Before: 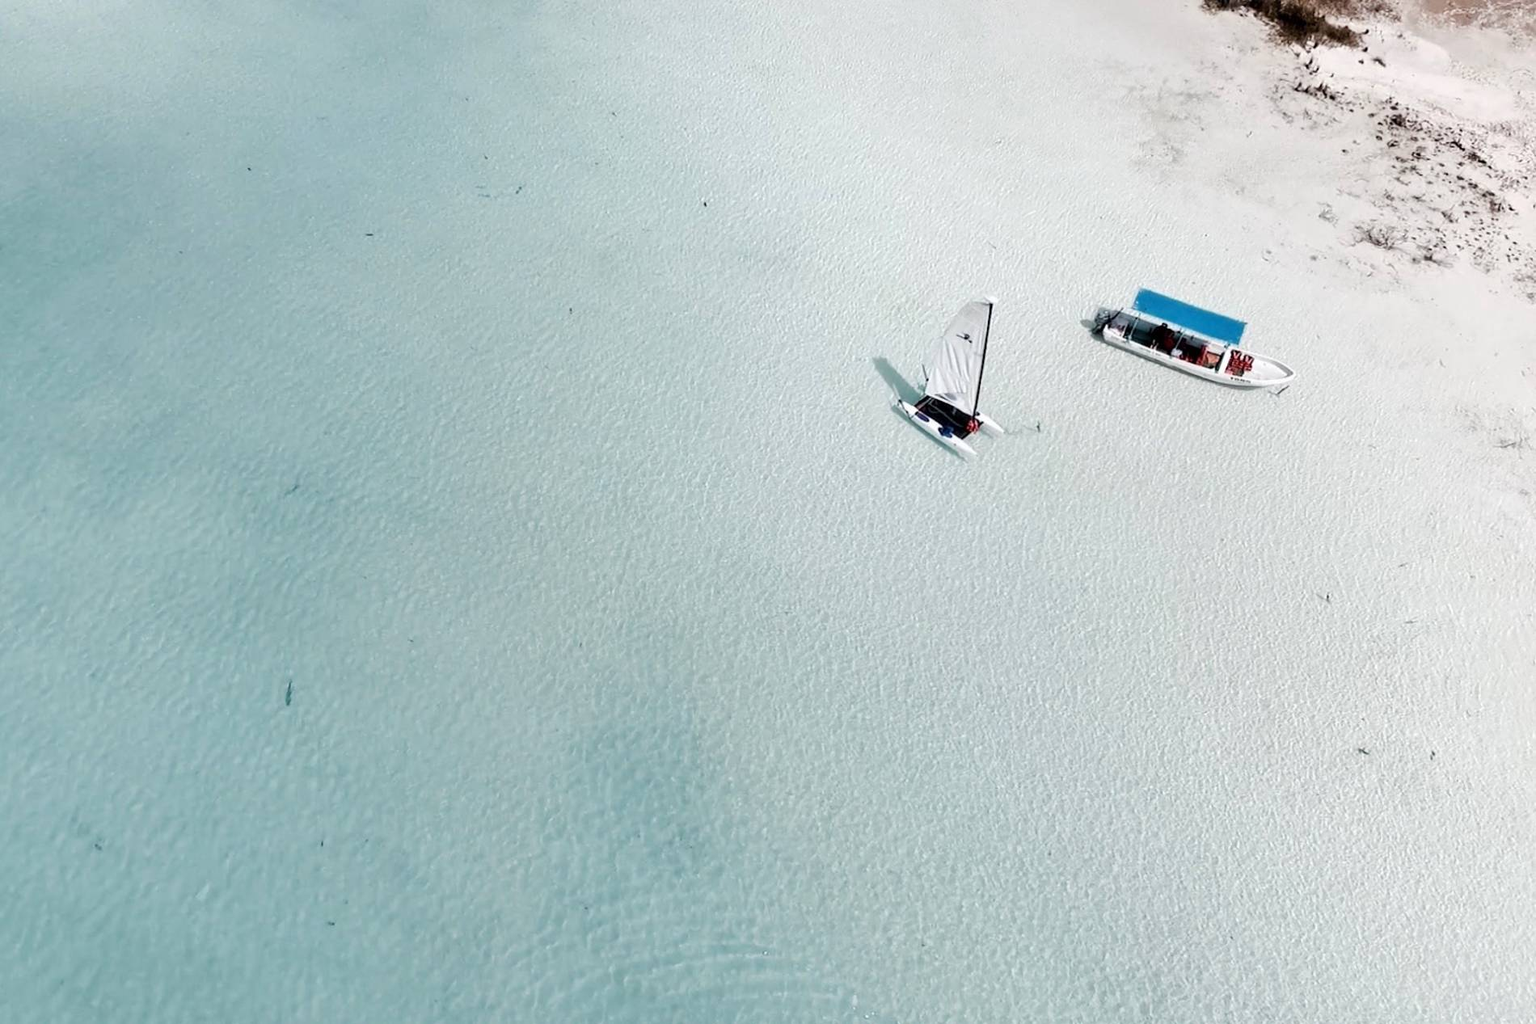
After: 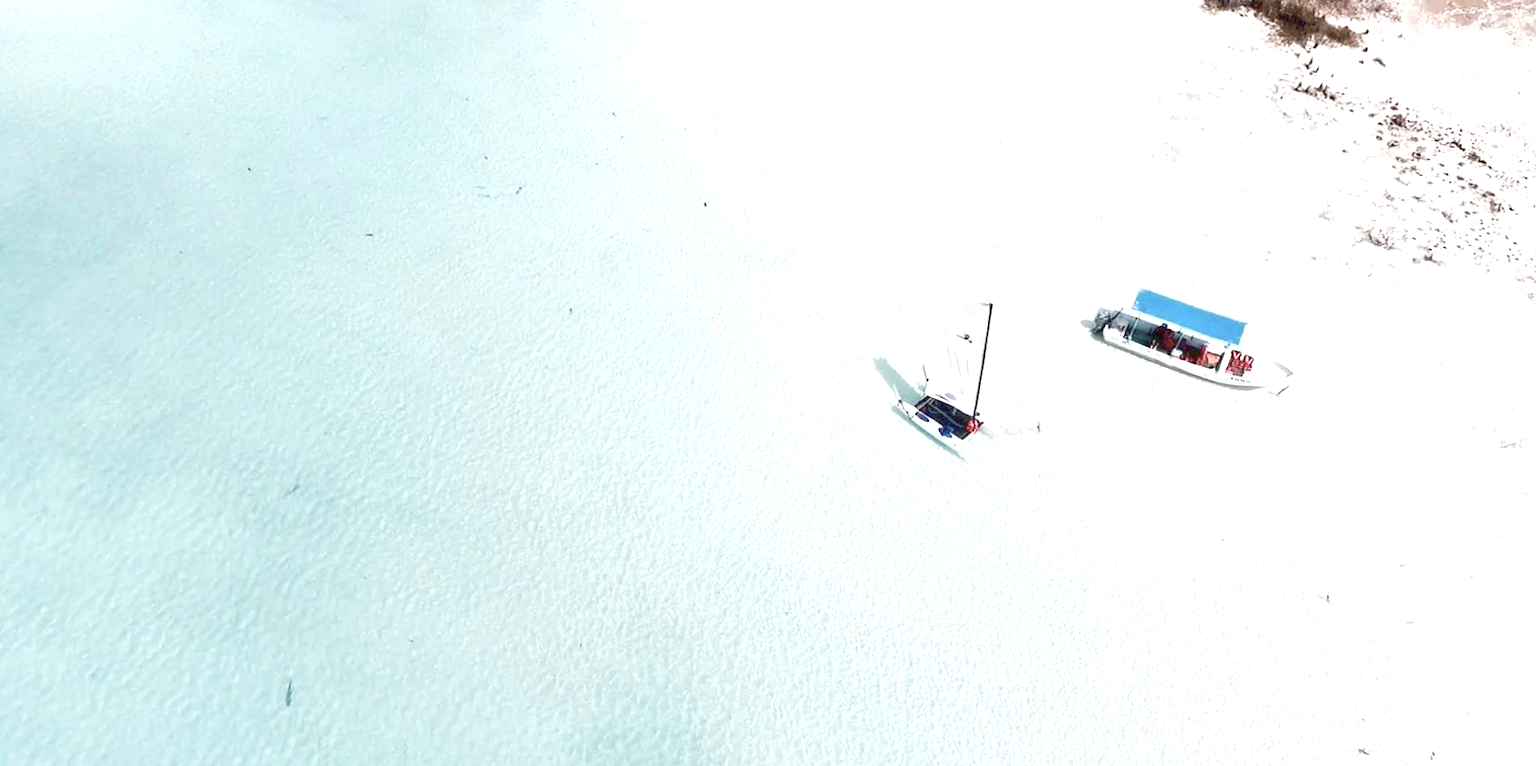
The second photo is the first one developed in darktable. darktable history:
color balance rgb: perceptual saturation grading › global saturation -27.94%, hue shift -2.27°, contrast -21.26%
exposure: exposure 1.5 EV, compensate highlight preservation false
crop: bottom 24.967%
rgb curve: curves: ch0 [(0, 0) (0.072, 0.166) (0.217, 0.293) (0.414, 0.42) (1, 1)], compensate middle gray true, preserve colors basic power
